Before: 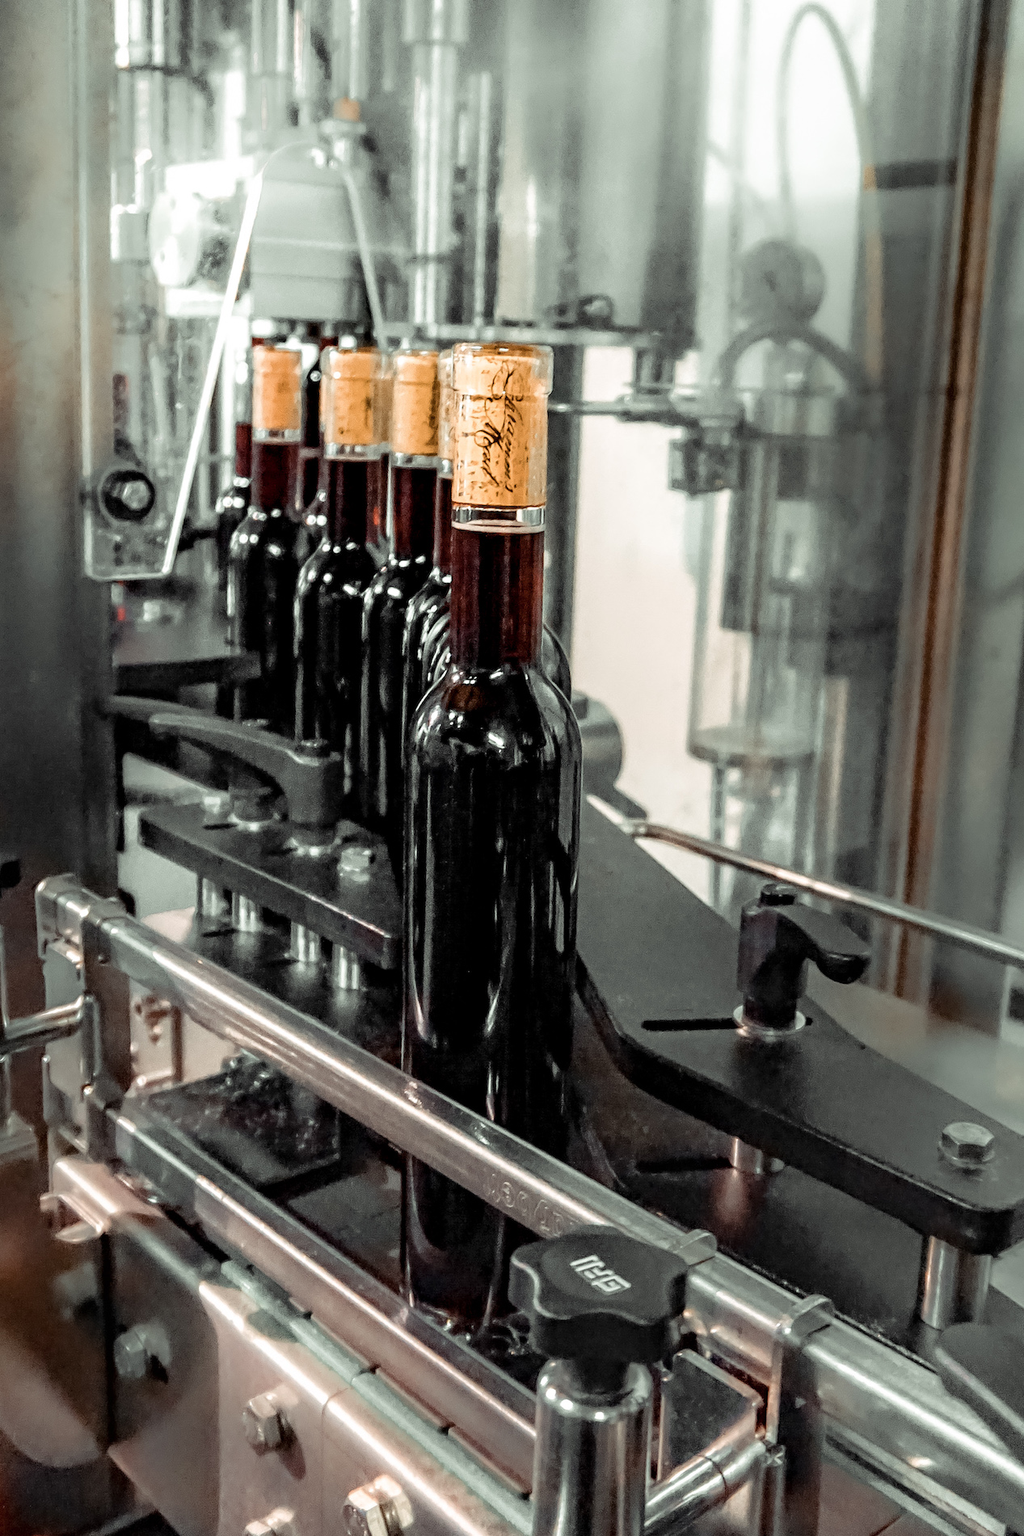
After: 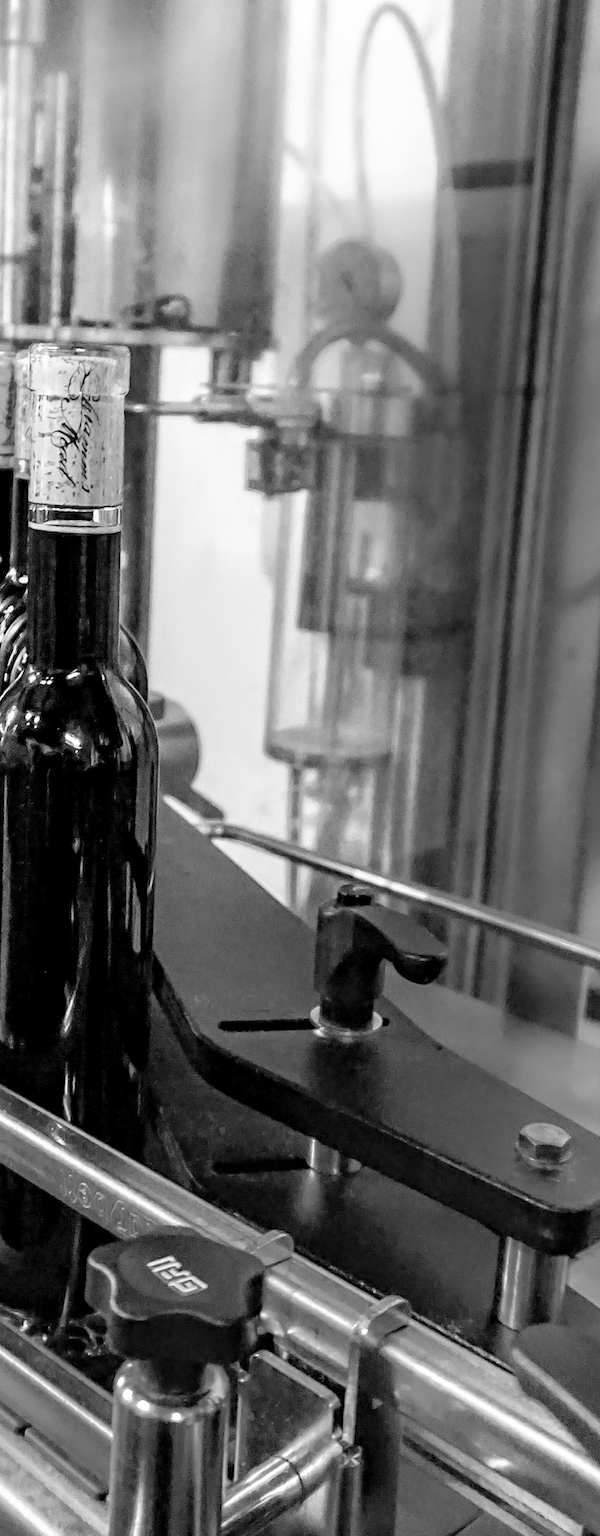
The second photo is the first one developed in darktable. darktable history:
crop: left 41.402%
color balance rgb: perceptual saturation grading › global saturation 20%, global vibrance 20%
monochrome: on, module defaults
